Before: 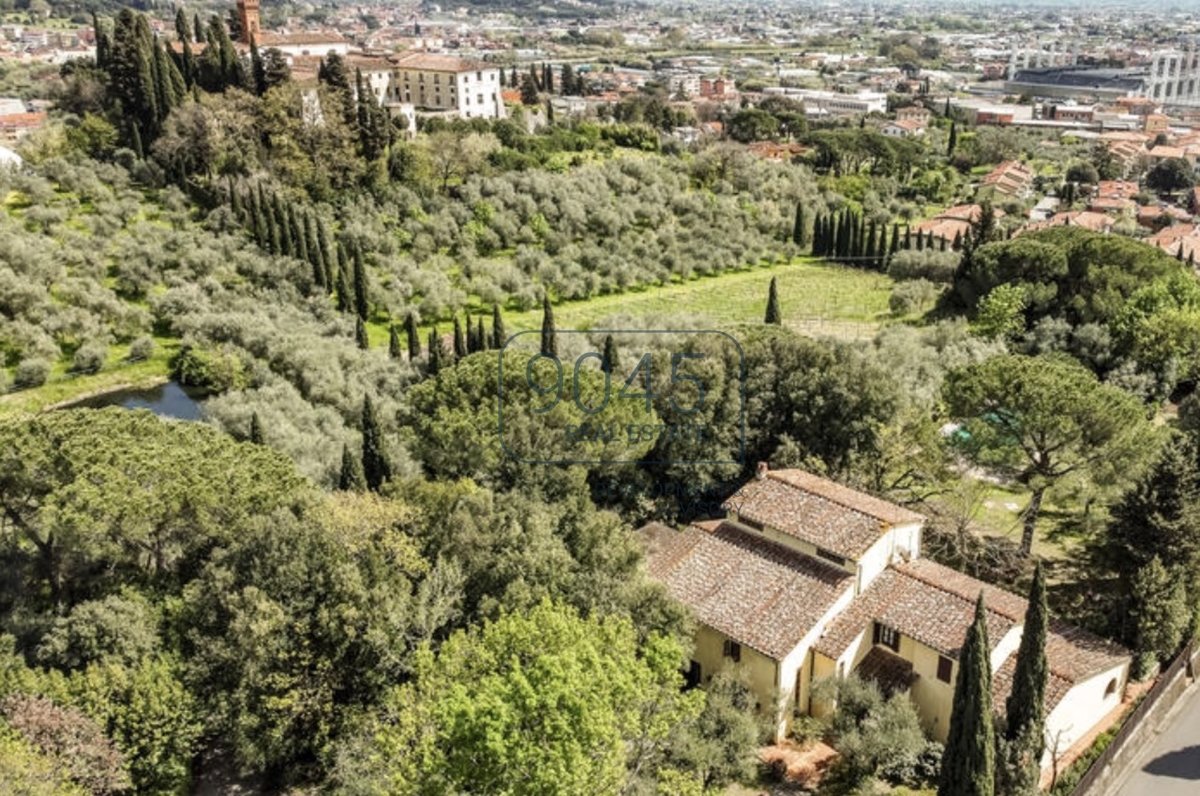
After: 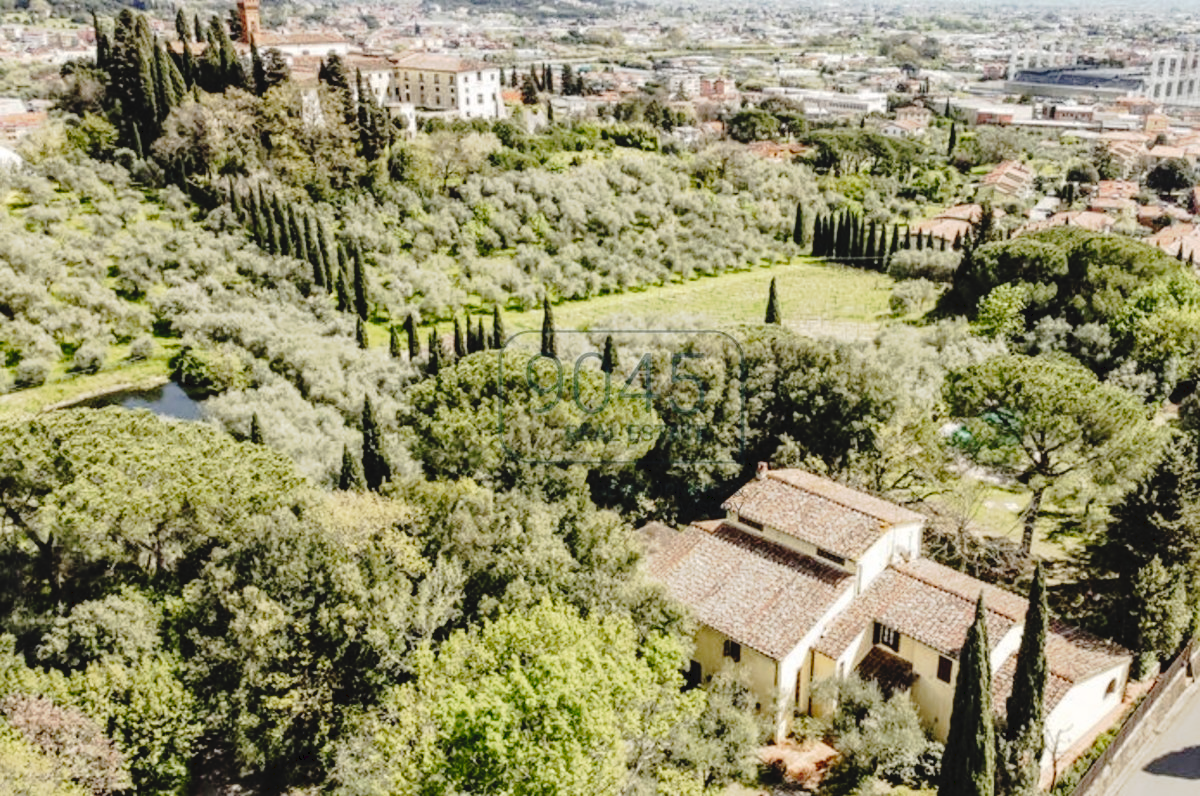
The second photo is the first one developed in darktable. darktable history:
tone curve: curves: ch0 [(0, 0) (0.003, 0.051) (0.011, 0.052) (0.025, 0.055) (0.044, 0.062) (0.069, 0.068) (0.1, 0.077) (0.136, 0.098) (0.177, 0.145) (0.224, 0.223) (0.277, 0.314) (0.335, 0.43) (0.399, 0.518) (0.468, 0.591) (0.543, 0.656) (0.623, 0.726) (0.709, 0.809) (0.801, 0.857) (0.898, 0.918) (1, 1)], preserve colors none
